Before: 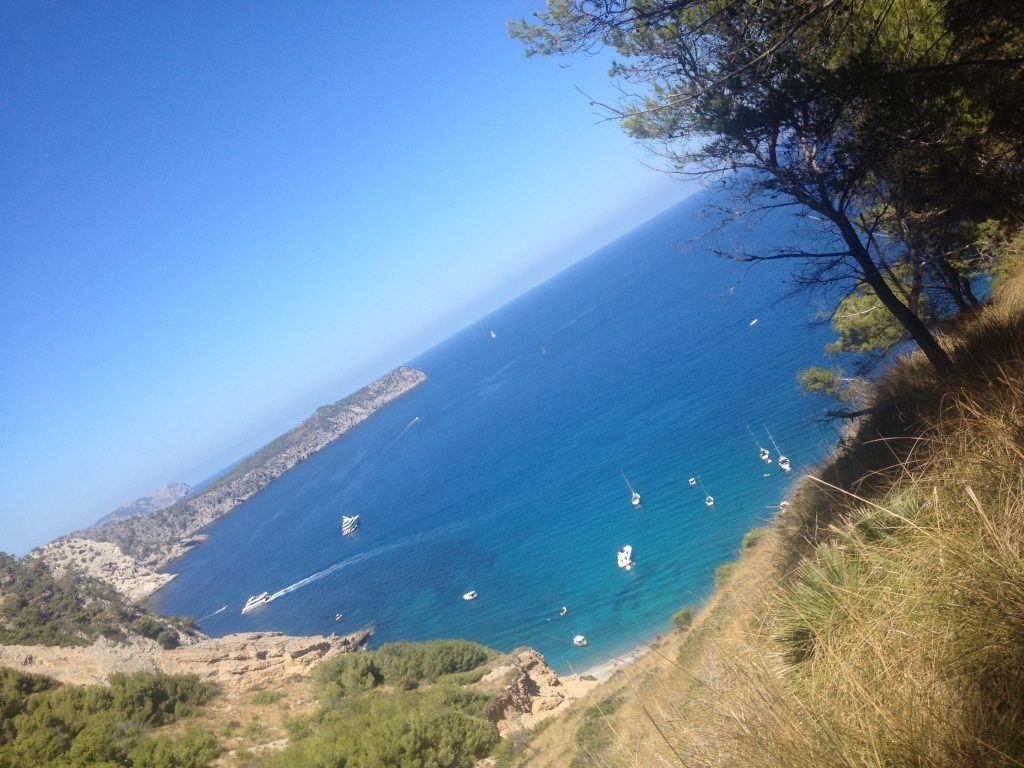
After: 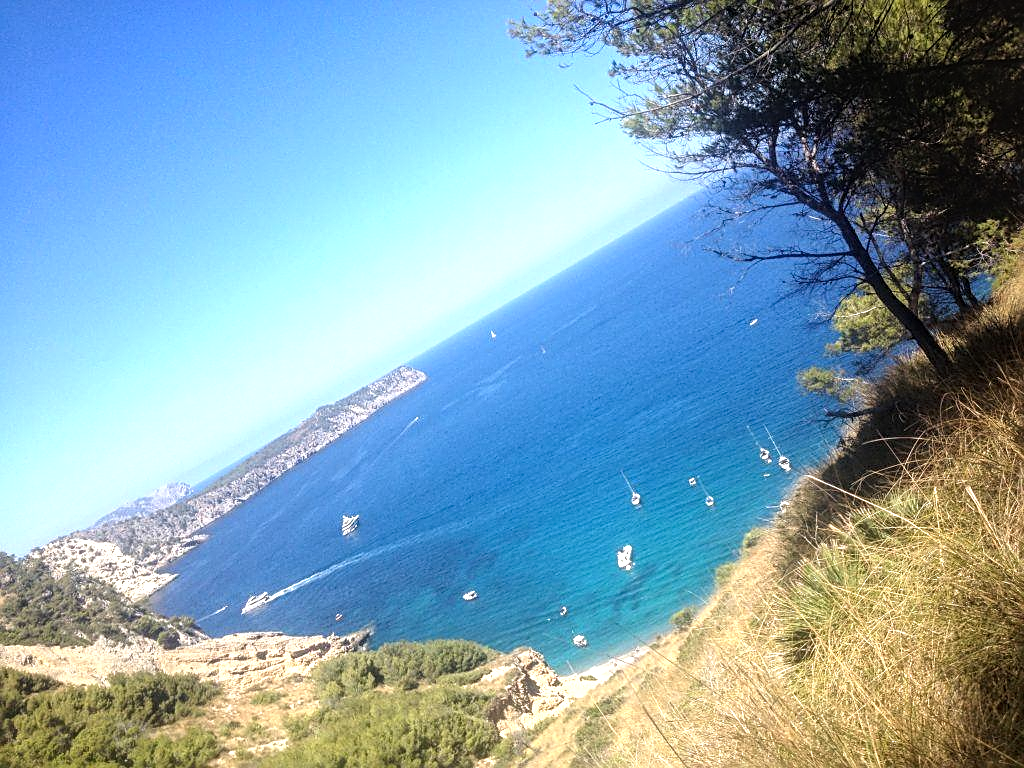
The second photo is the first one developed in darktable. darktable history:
sharpen: on, module defaults
tone equalizer: -8 EV -0.724 EV, -7 EV -0.673 EV, -6 EV -0.575 EV, -5 EV -0.369 EV, -3 EV 0.382 EV, -2 EV 0.6 EV, -1 EV 0.679 EV, +0 EV 0.73 EV
local contrast: on, module defaults
